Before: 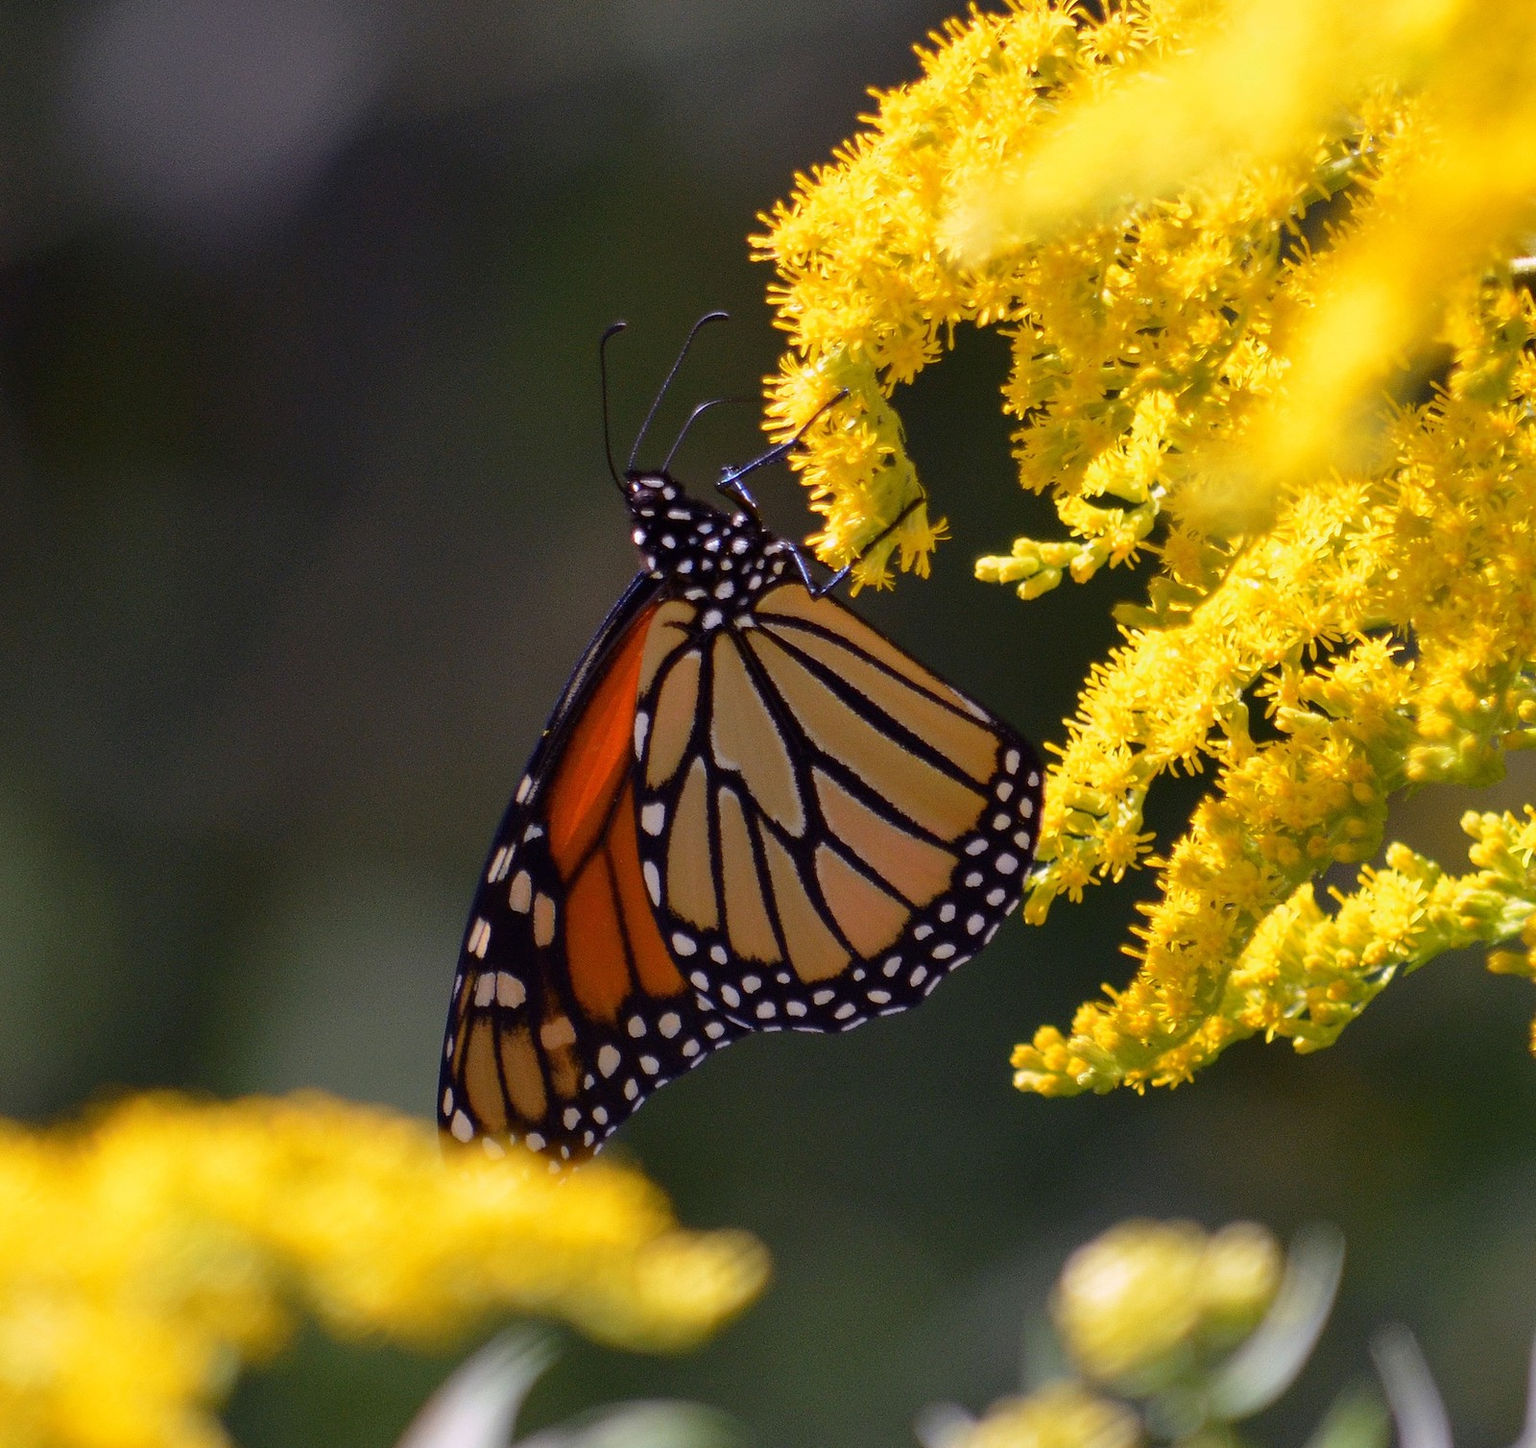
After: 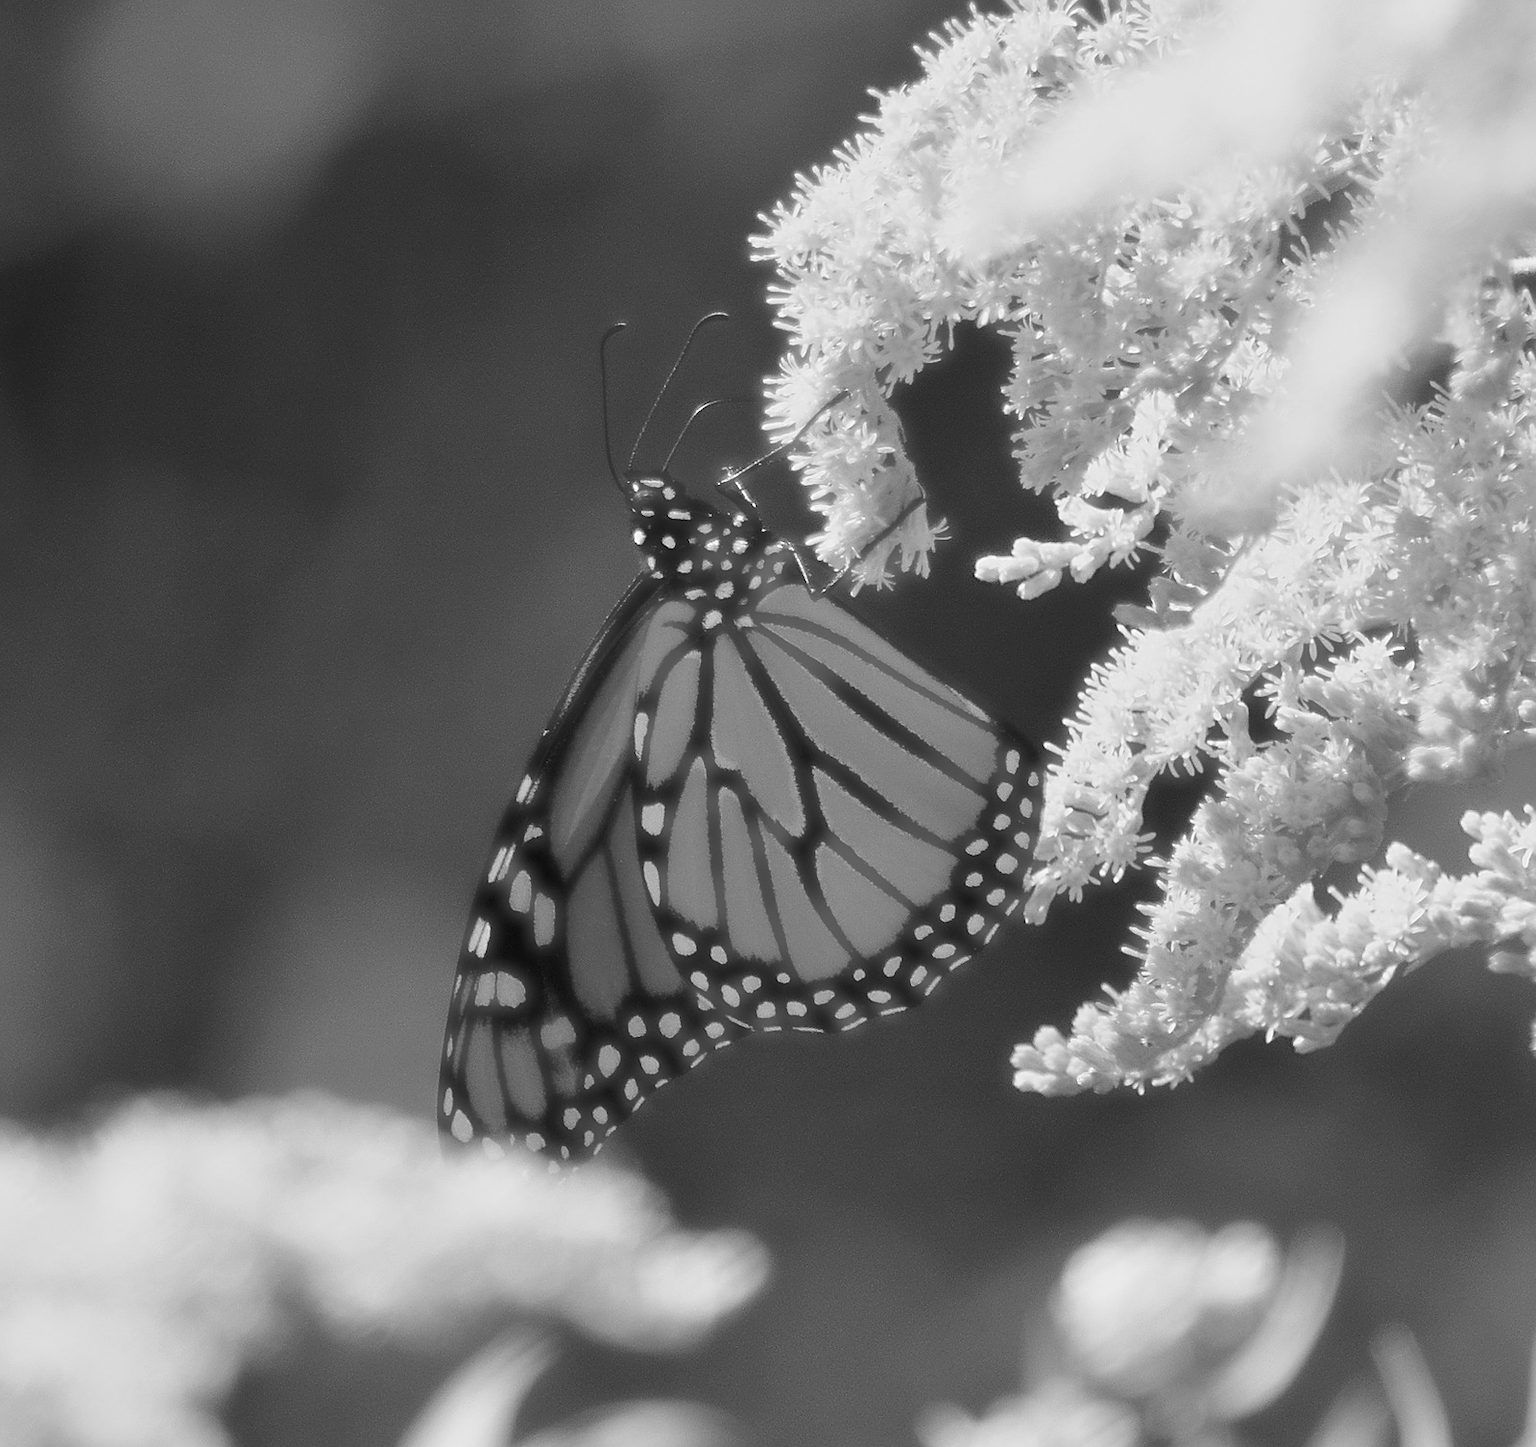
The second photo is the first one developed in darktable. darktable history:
monochrome: on, module defaults
tone equalizer: on, module defaults
haze removal: strength -0.9, distance 0.225, compatibility mode true, adaptive false
sharpen: on, module defaults
